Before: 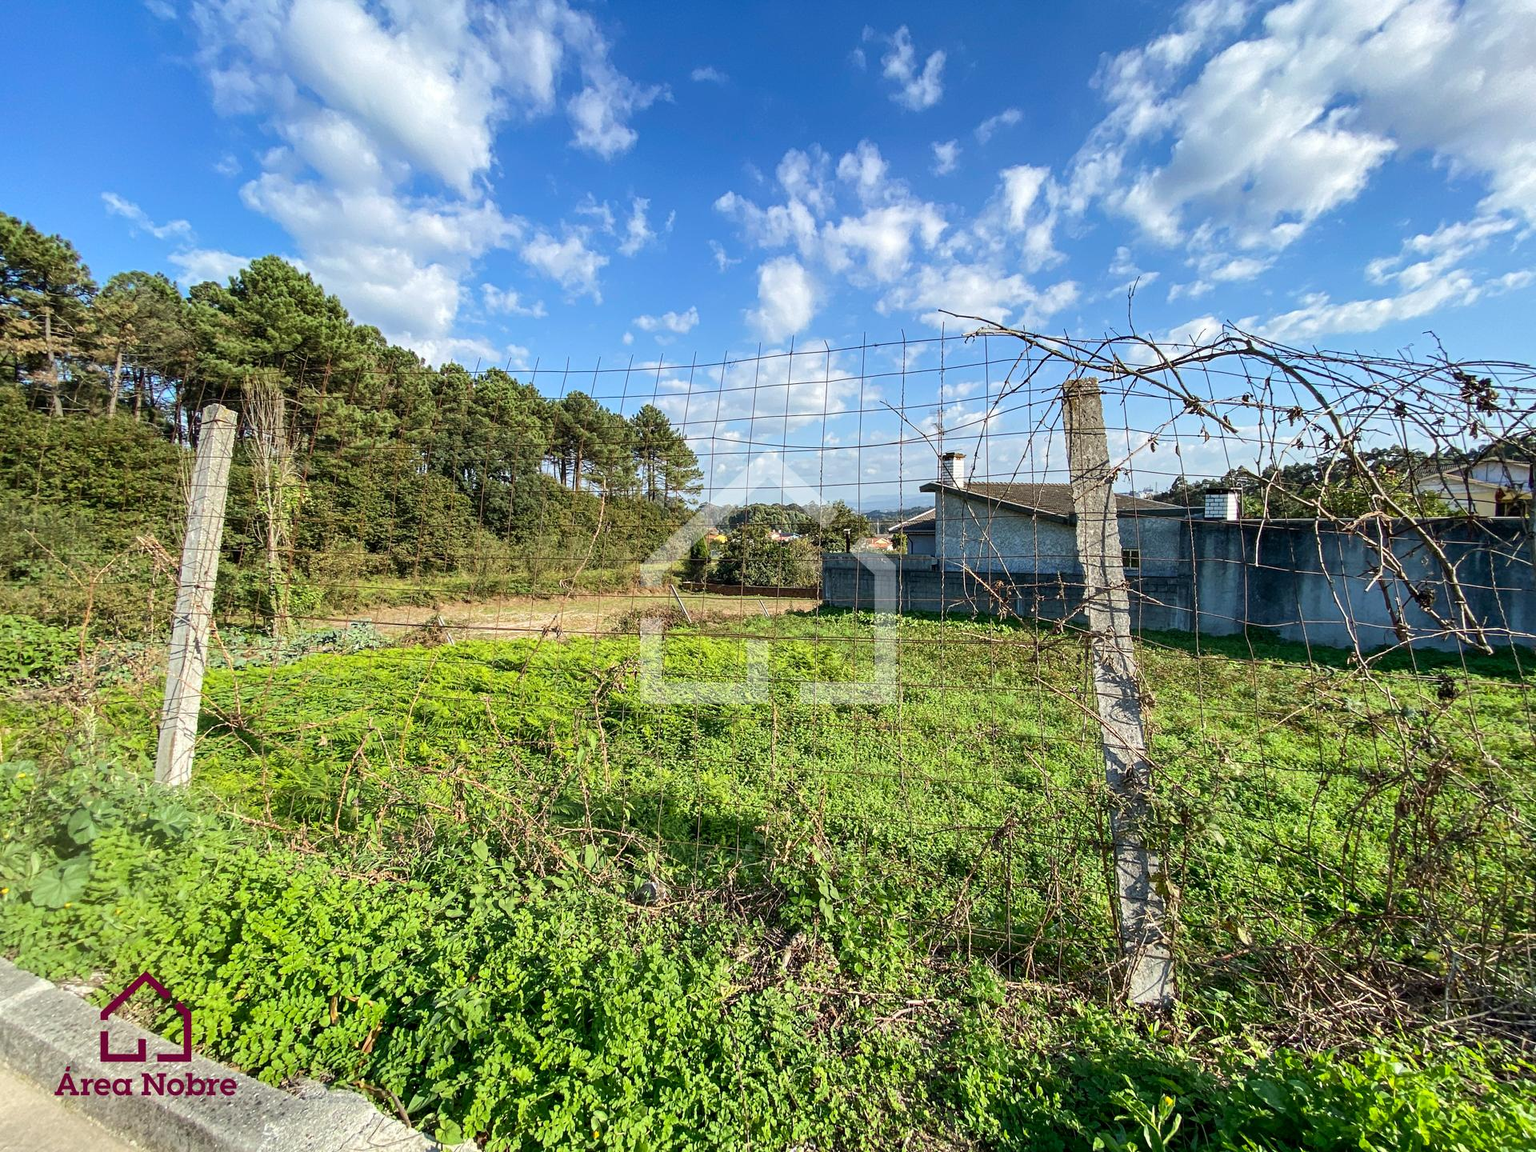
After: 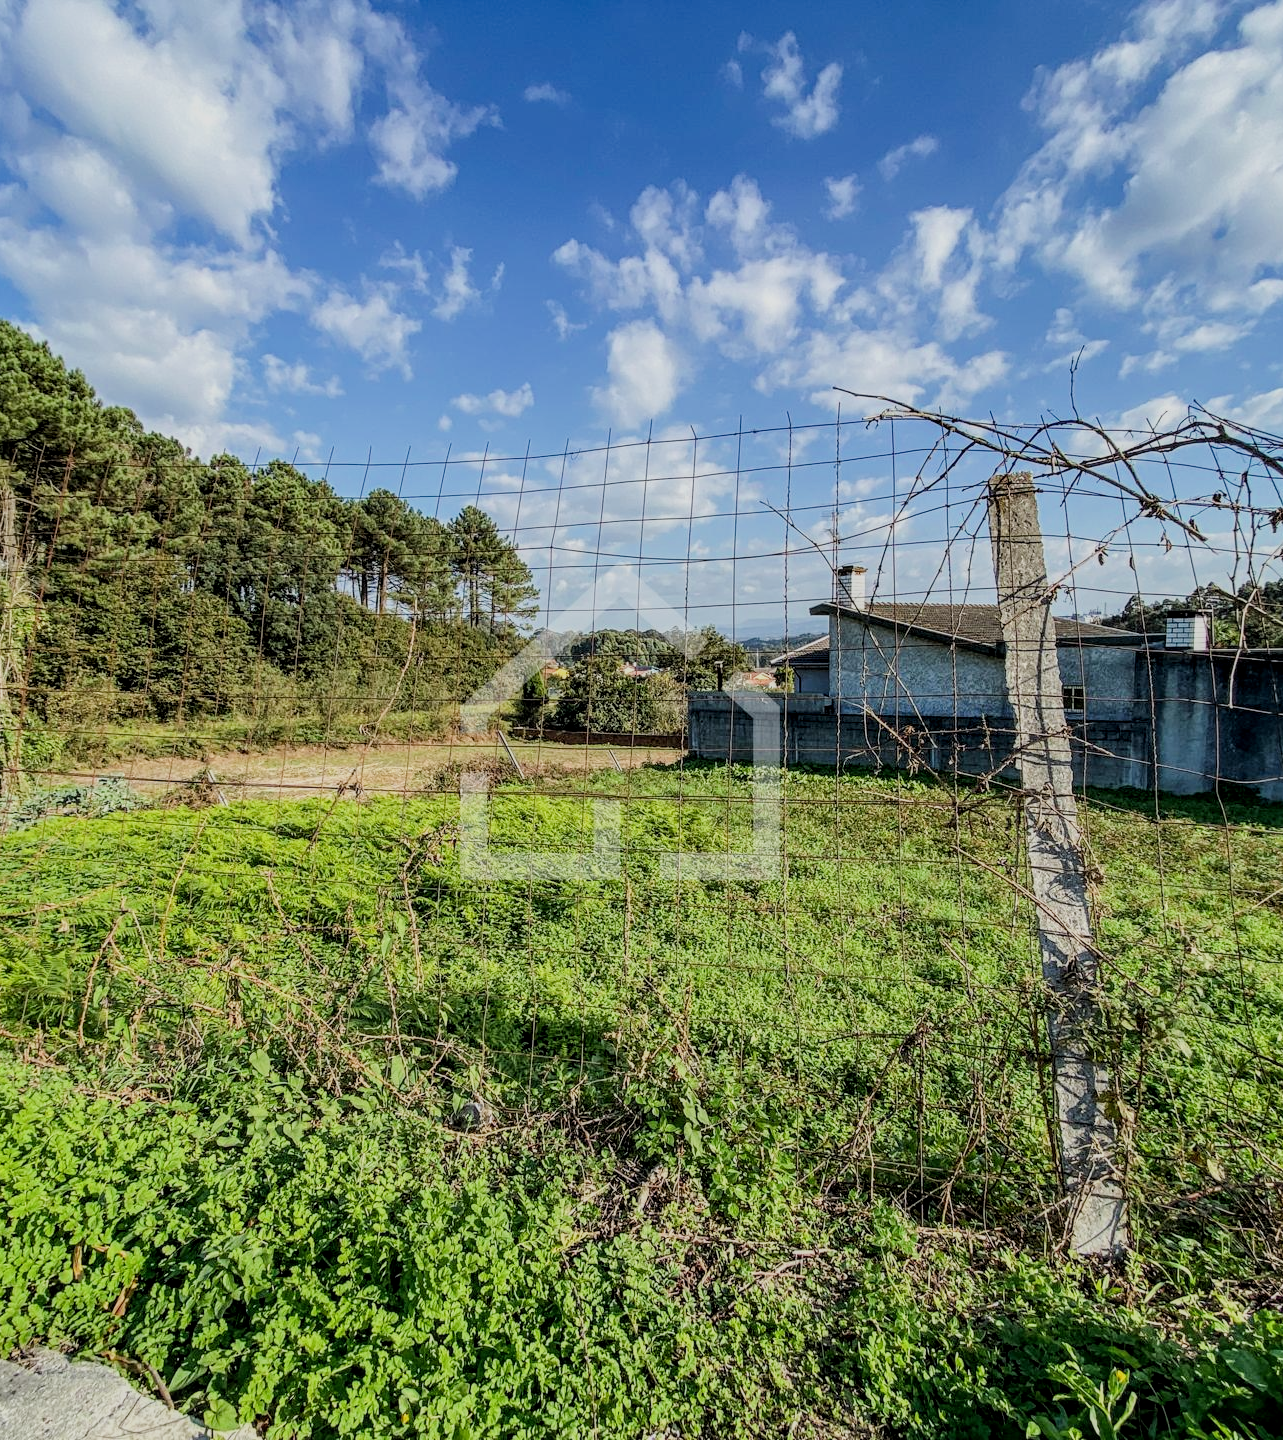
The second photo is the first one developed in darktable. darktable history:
local contrast: on, module defaults
filmic rgb: black relative exposure -7.65 EV, white relative exposure 4.56 EV, hardness 3.61
crop and rotate: left 17.732%, right 15.423%
